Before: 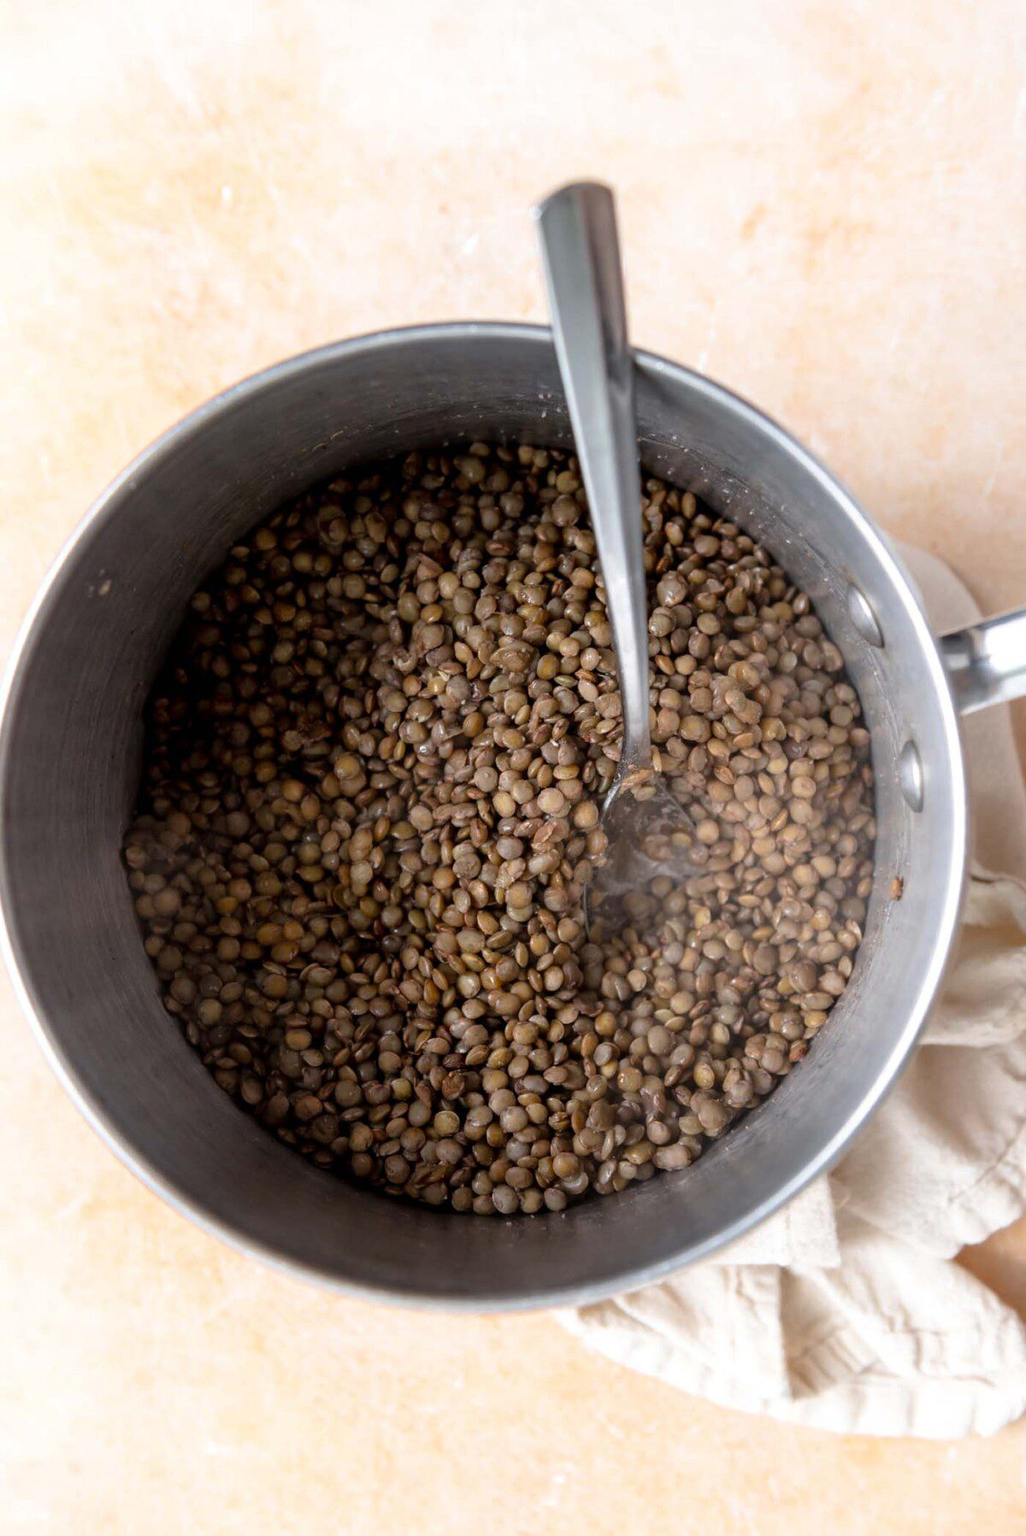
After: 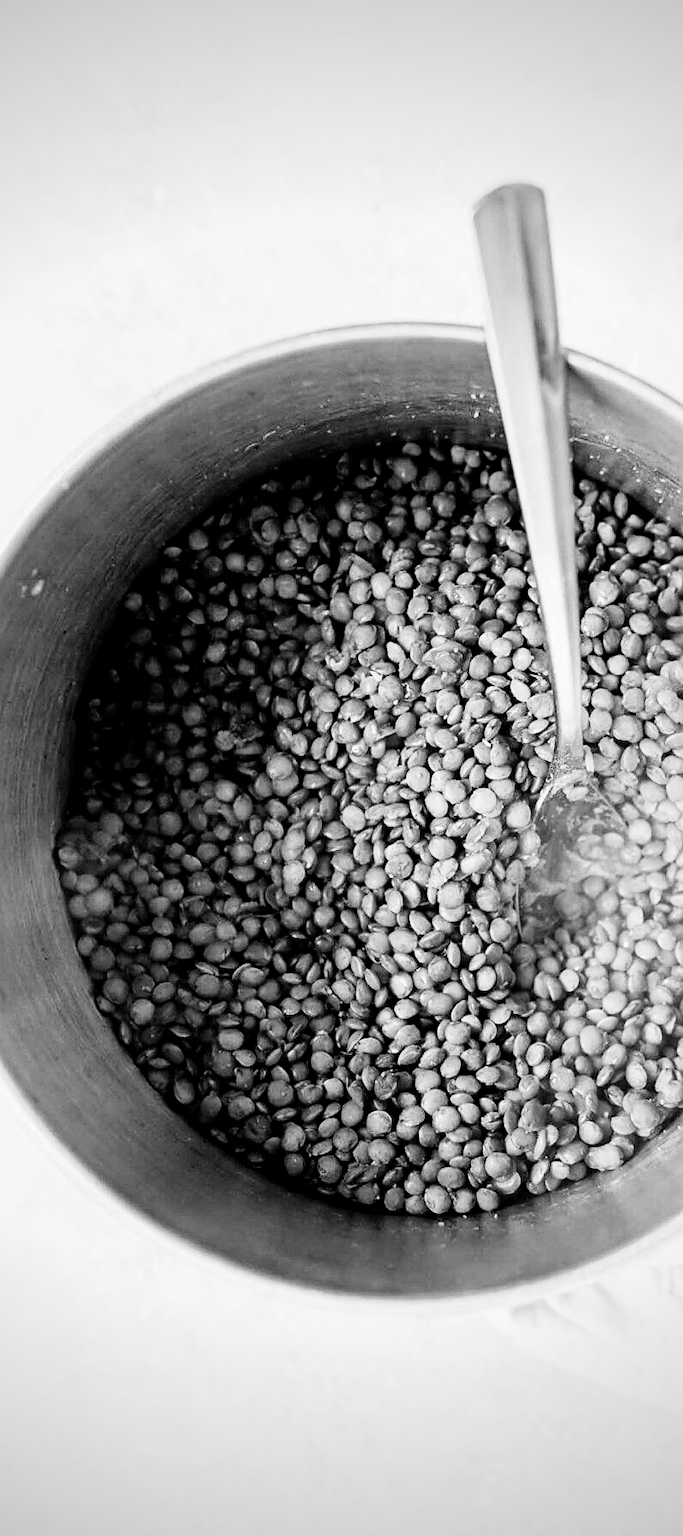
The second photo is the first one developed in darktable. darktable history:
crop and rotate: left 6.617%, right 26.717%
exposure: black level correction 0, exposure 1.1 EV, compensate exposure bias true, compensate highlight preservation false
local contrast: mode bilateral grid, contrast 20, coarseness 50, detail 120%, midtone range 0.2
vignetting: fall-off start 71.74%
filmic rgb: threshold 3 EV, hardness 4.17, latitude 50%, contrast 1.1, preserve chrominance max RGB, color science v6 (2022), contrast in shadows safe, contrast in highlights safe, enable highlight reconstruction true
monochrome: a 32, b 64, size 2.3
contrast brightness saturation: contrast 0.2, brightness 0.16, saturation 0.22
sharpen: on, module defaults
